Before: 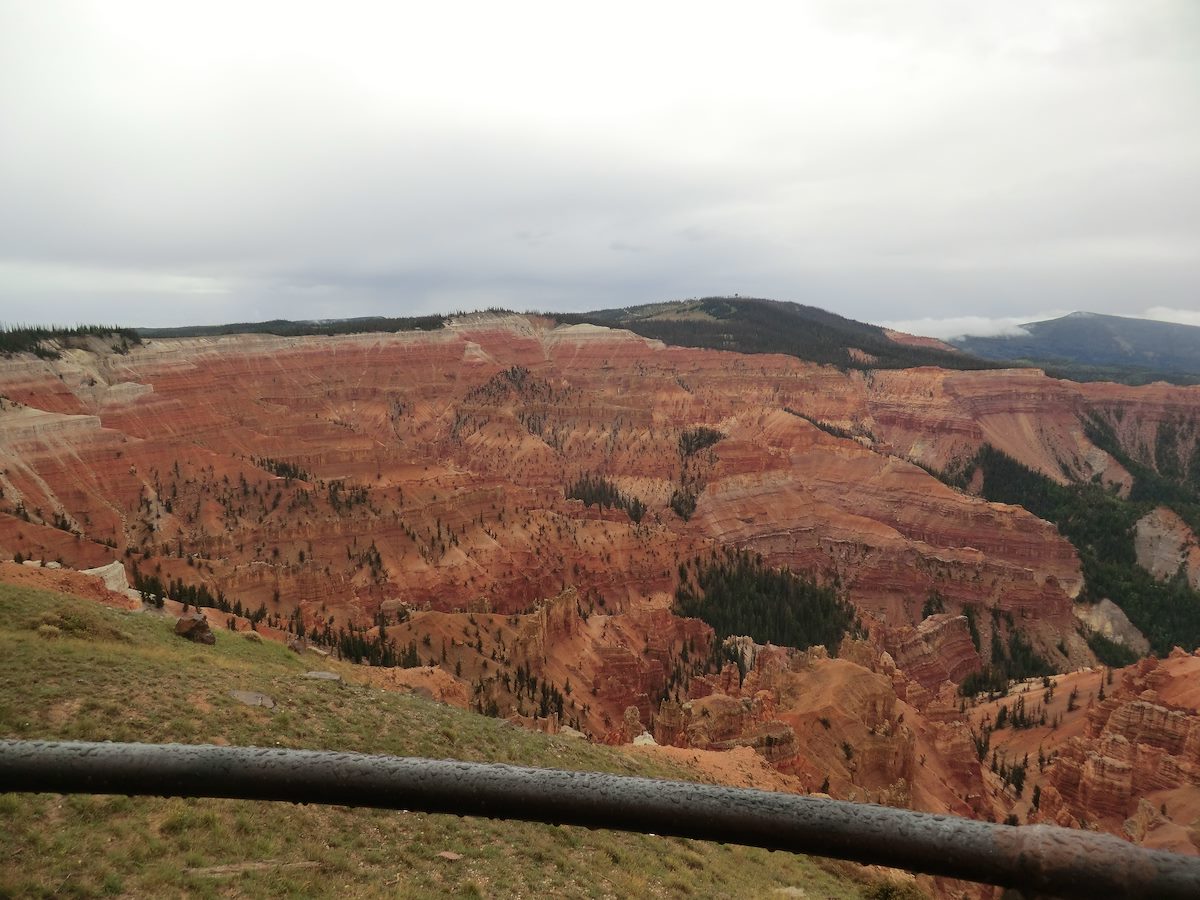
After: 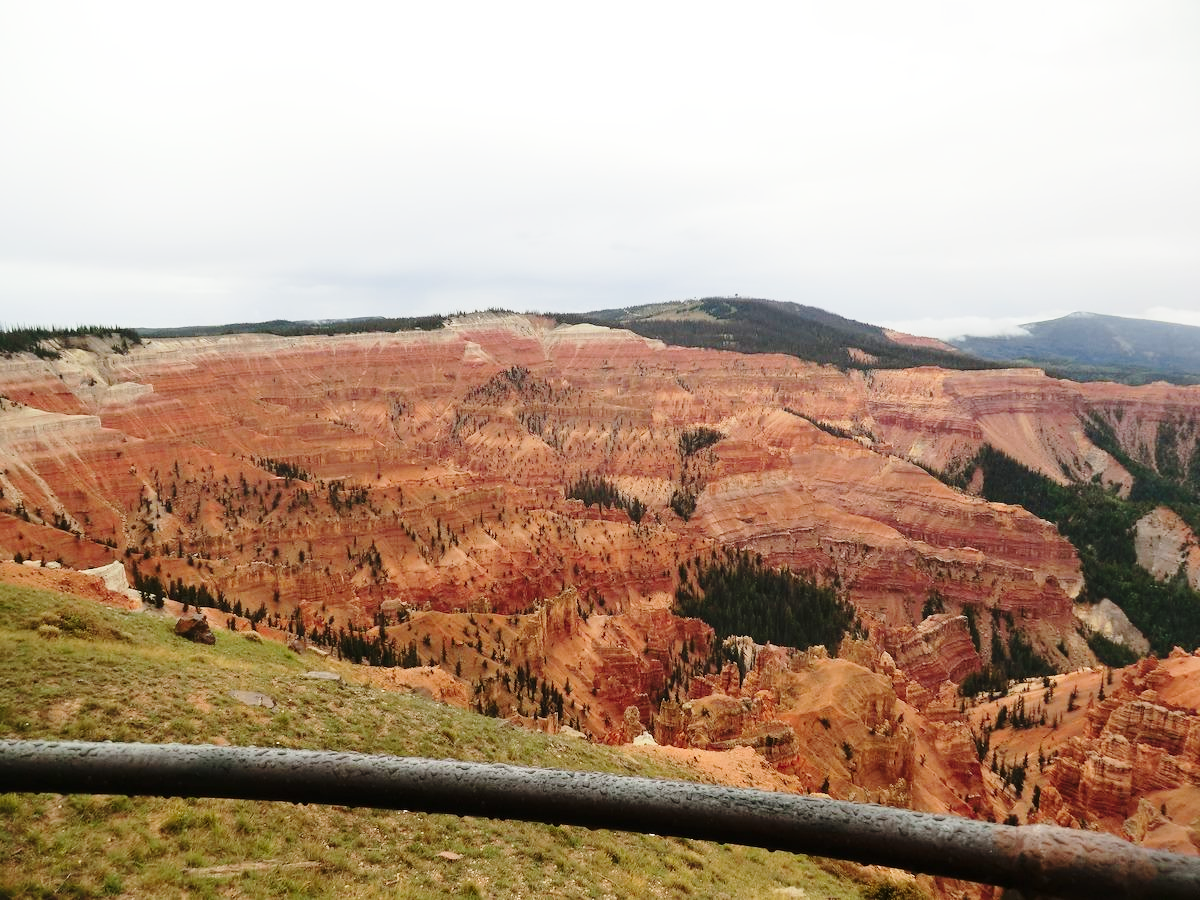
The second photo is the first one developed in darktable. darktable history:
contrast brightness saturation: contrast 0.081, saturation 0.025
base curve: curves: ch0 [(0, 0) (0.028, 0.03) (0.121, 0.232) (0.46, 0.748) (0.859, 0.968) (1, 1)], preserve colors none
